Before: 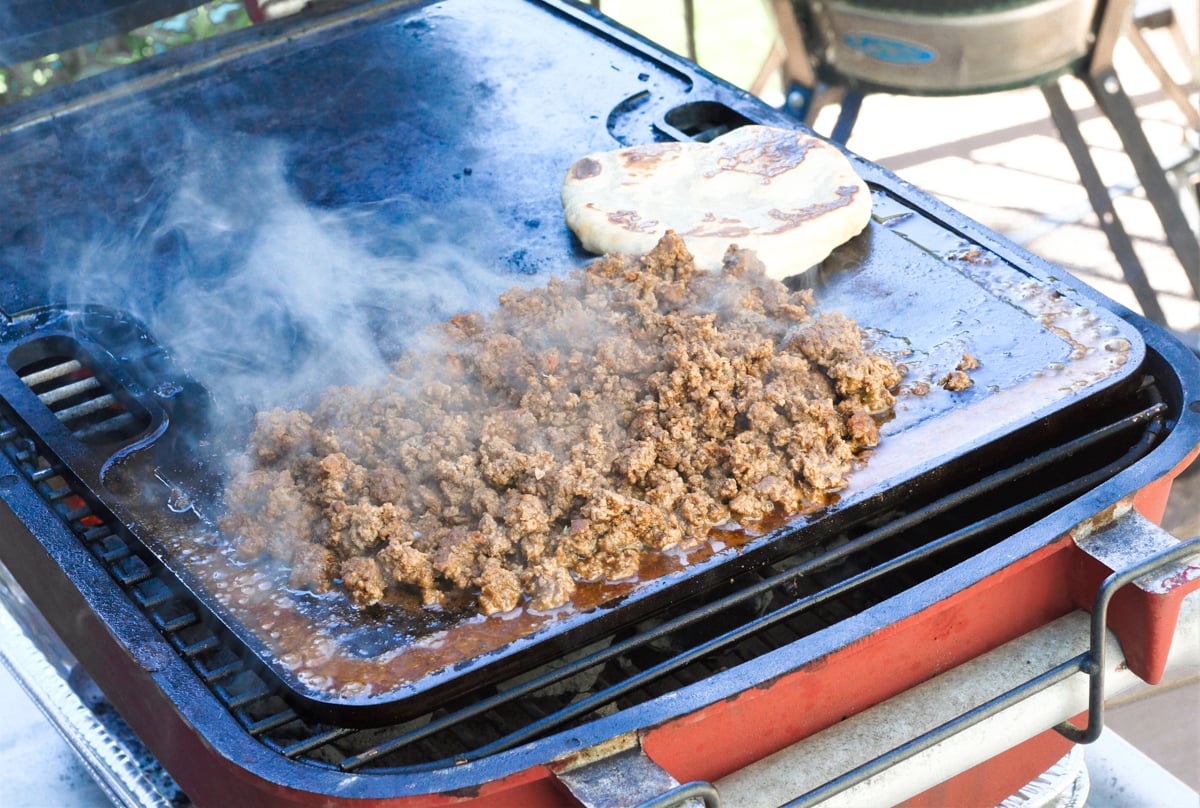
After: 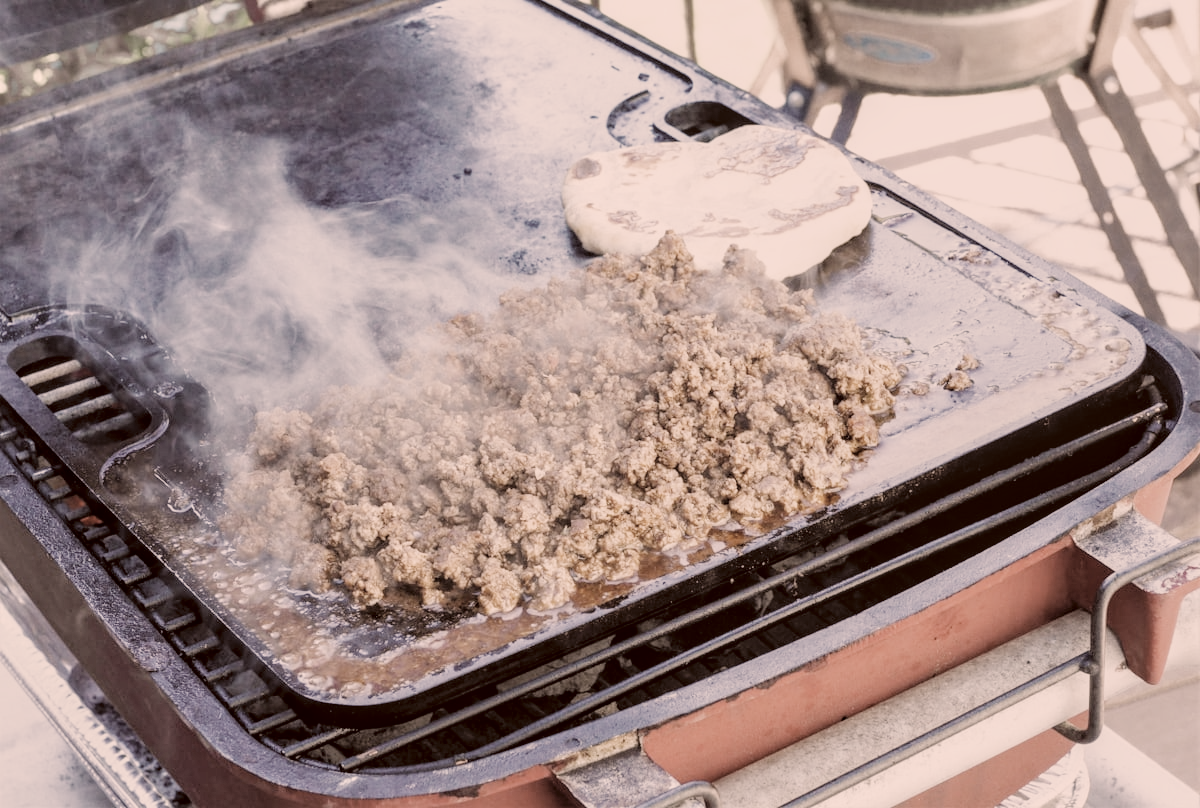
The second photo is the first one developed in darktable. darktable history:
contrast brightness saturation: brightness 0.181, saturation -0.481
filmic rgb: black relative exposure -7.65 EV, white relative exposure 4.56 EV, hardness 3.61, preserve chrominance no, color science v3 (2019), use custom middle-gray values true
color correction: highlights a* 10.25, highlights b* 9.75, shadows a* 8.72, shadows b* 7.97, saturation 0.778
local contrast: on, module defaults
tone equalizer: edges refinement/feathering 500, mask exposure compensation -1.57 EV, preserve details no
